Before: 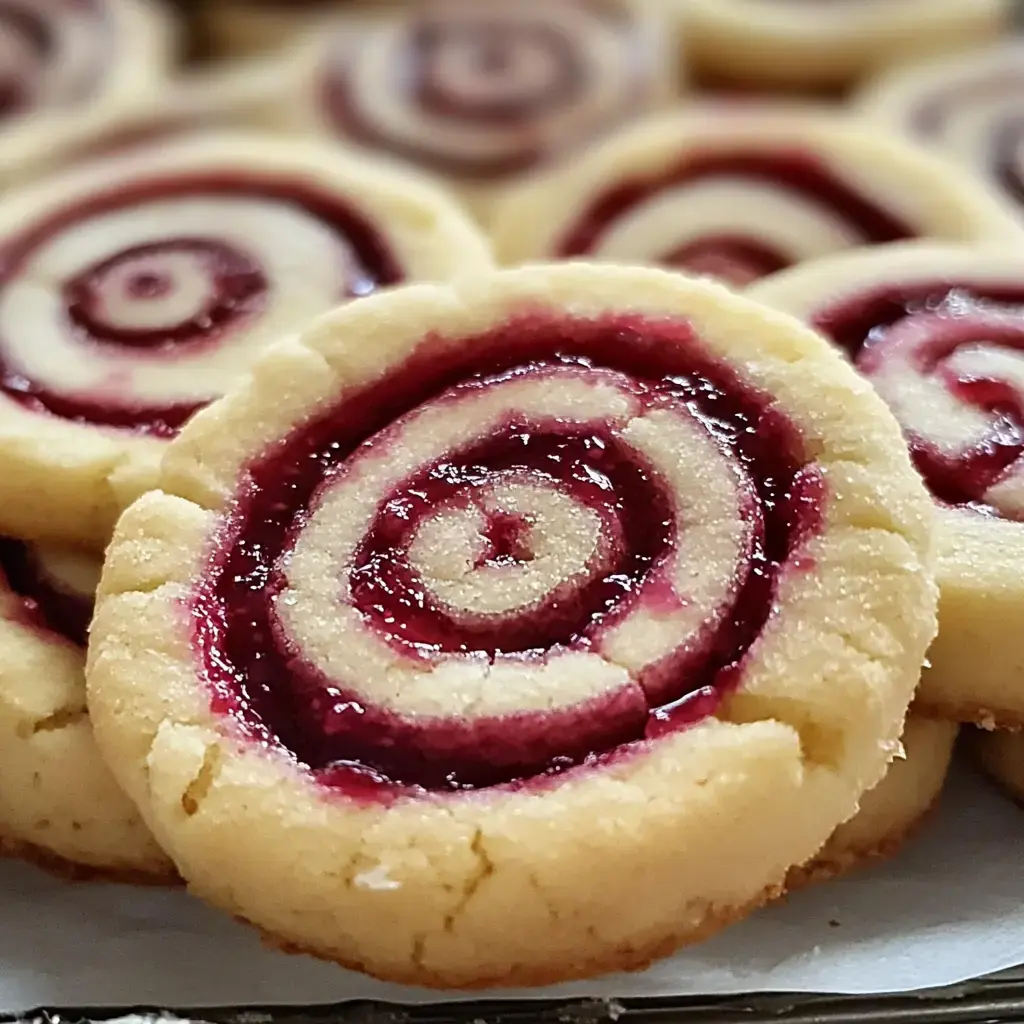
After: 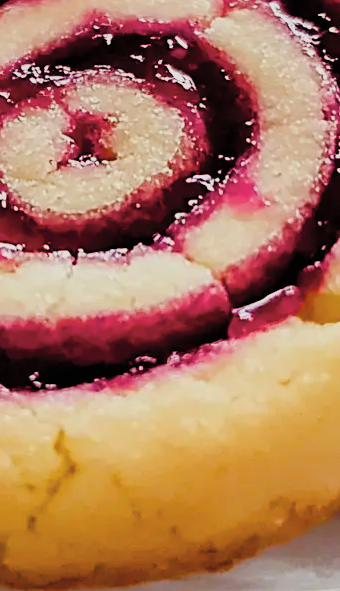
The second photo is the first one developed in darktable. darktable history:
crop: left 40.808%, top 39.091%, right 25.907%, bottom 3.103%
color balance rgb: shadows lift › chroma 6.257%, shadows lift › hue 303.14°, power › chroma 1.062%, power › hue 28.52°, global offset › luminance -0.481%, linear chroma grading › global chroma 15.217%, perceptual saturation grading › global saturation 27.617%, perceptual saturation grading › highlights -24.977%, perceptual saturation grading › shadows 25.116%
filmic rgb: black relative exposure -8.01 EV, white relative exposure 4.06 EV, hardness 4.2
tone equalizer: on, module defaults
contrast brightness saturation: brightness 0.13
